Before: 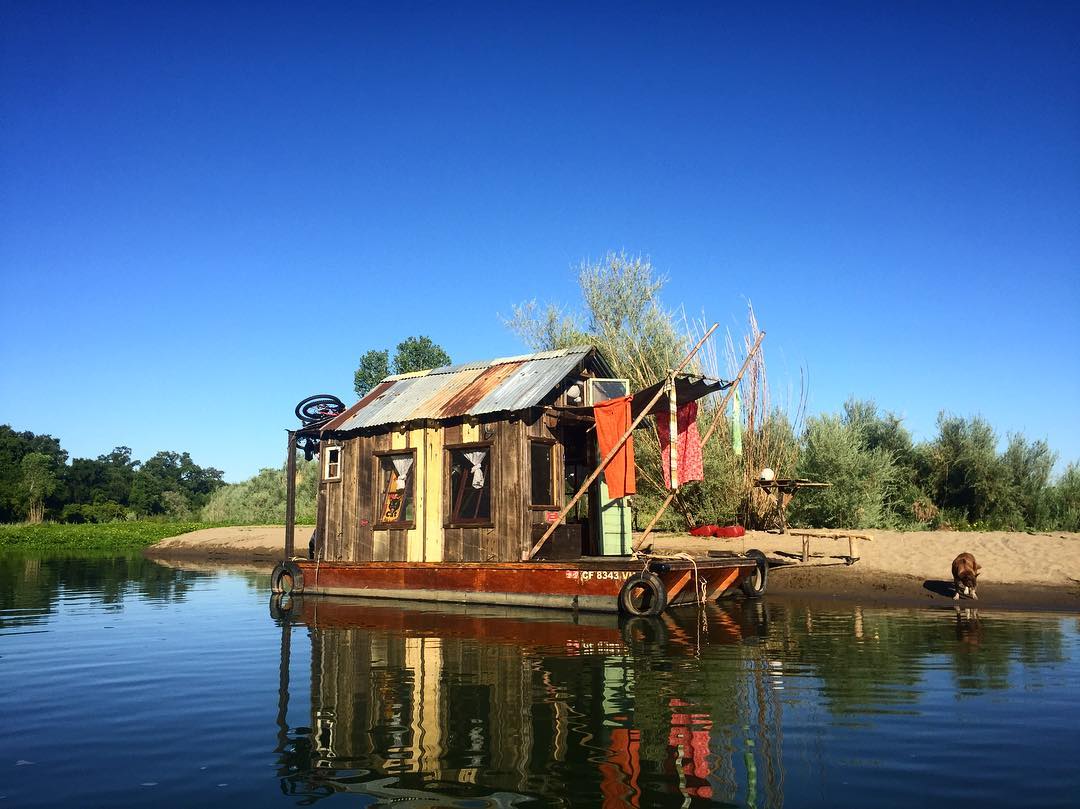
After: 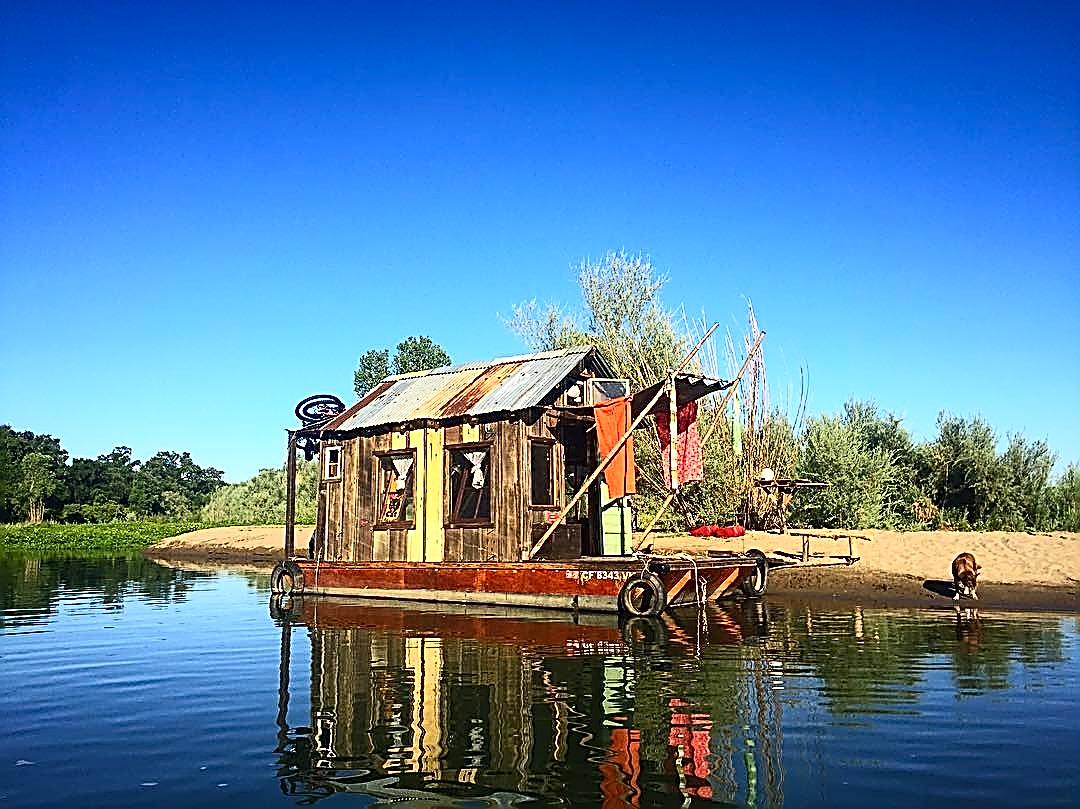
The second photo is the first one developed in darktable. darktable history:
sharpen: amount 1.99
contrast brightness saturation: contrast 0.199, brightness 0.161, saturation 0.216
